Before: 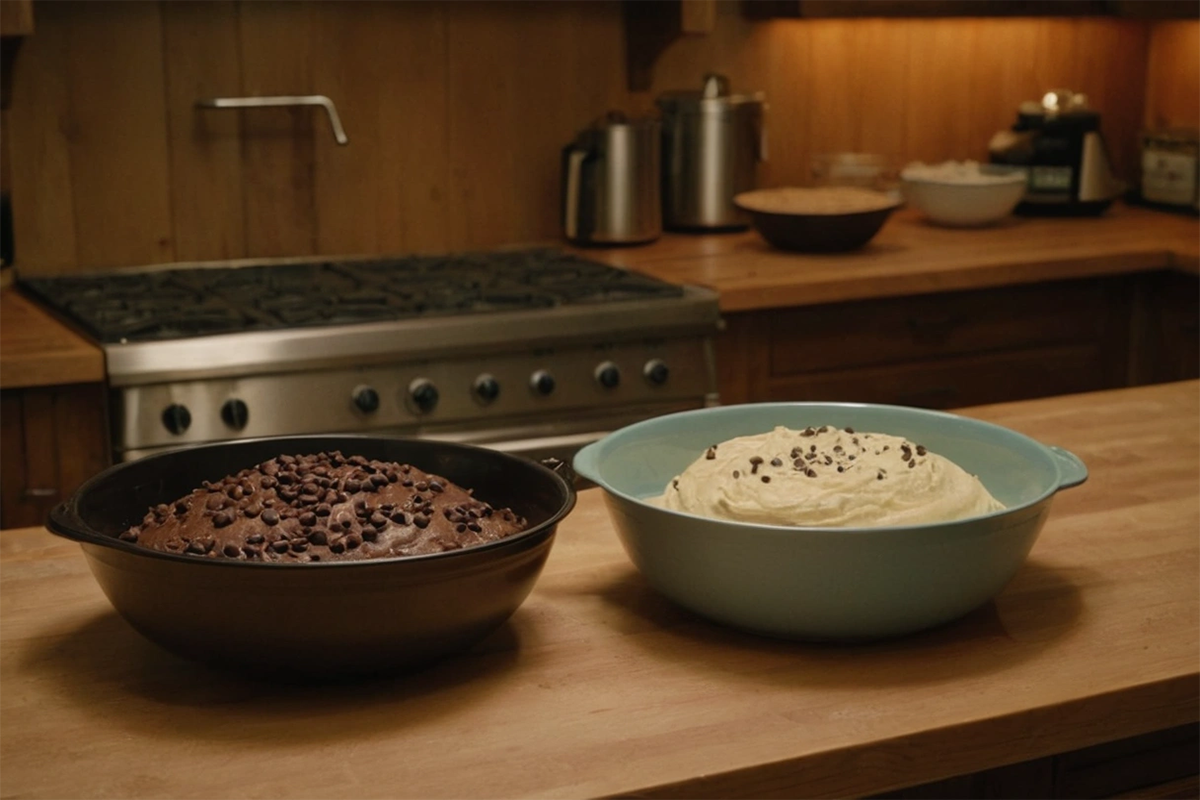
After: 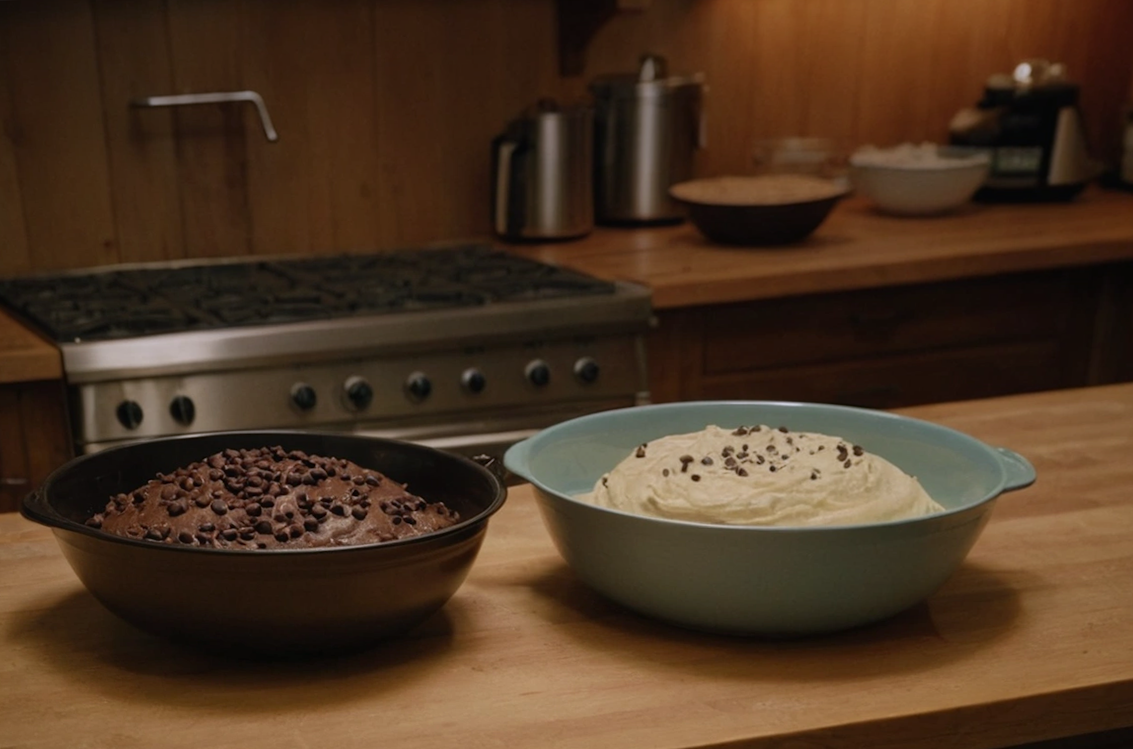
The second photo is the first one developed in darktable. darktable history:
graduated density: hue 238.83°, saturation 50%
rotate and perspective: rotation 0.062°, lens shift (vertical) 0.115, lens shift (horizontal) -0.133, crop left 0.047, crop right 0.94, crop top 0.061, crop bottom 0.94
